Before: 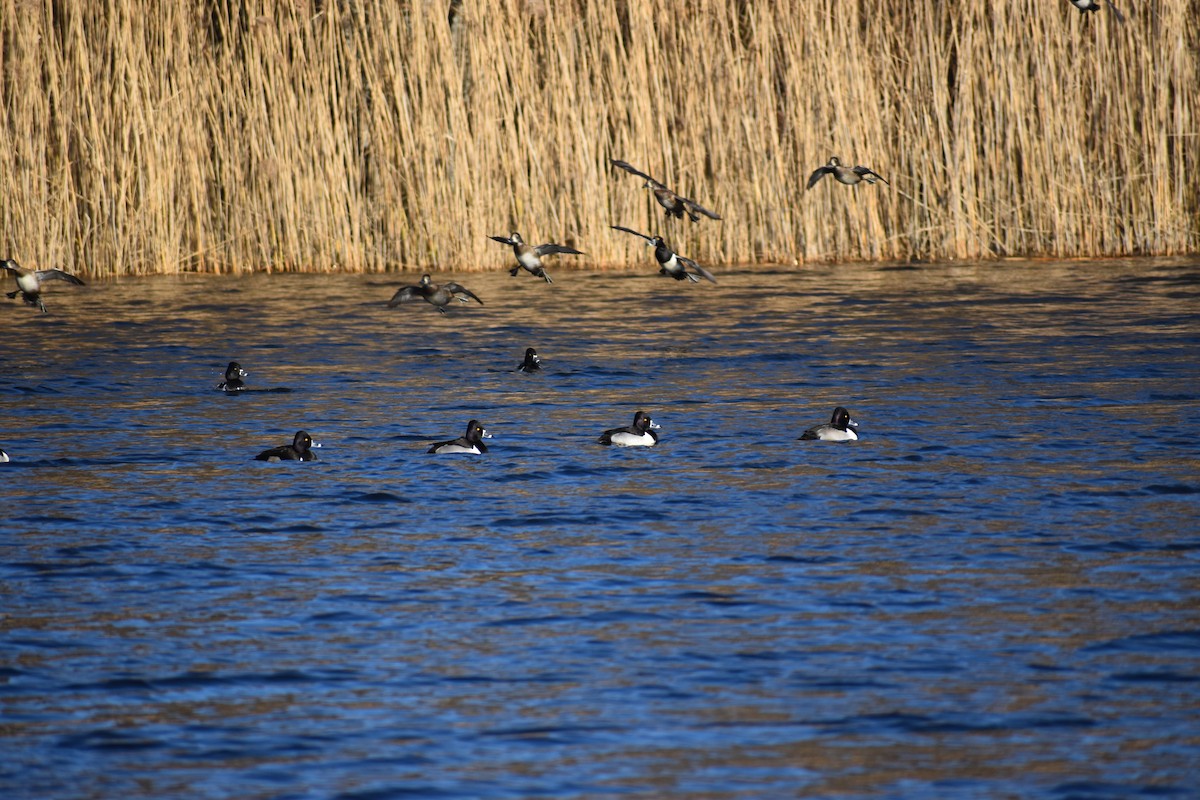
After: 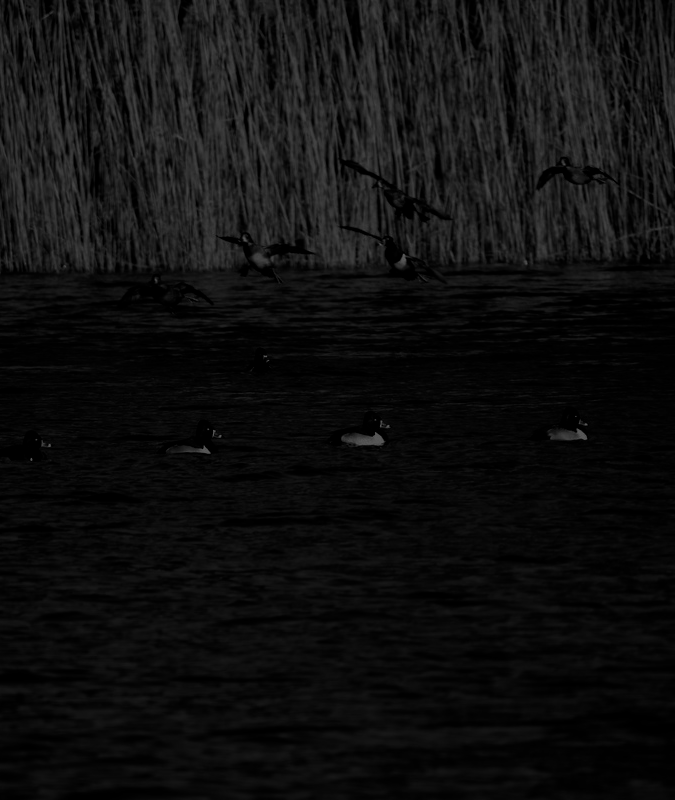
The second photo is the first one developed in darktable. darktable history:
exposure: exposure -1.468 EV, compensate highlight preservation false
filmic rgb: middle gray luminance 21.73%, black relative exposure -14 EV, white relative exposure 2.96 EV, threshold 6 EV, target black luminance 0%, hardness 8.81, latitude 59.69%, contrast 1.208, highlights saturation mix 5%, shadows ↔ highlights balance 41.6%, add noise in highlights 0, color science v3 (2019), use custom middle-gray values true, iterations of high-quality reconstruction 0, contrast in highlights soft, enable highlight reconstruction true
contrast brightness saturation: contrast -0.03, brightness -0.59, saturation -1
crop and rotate: left 22.516%, right 21.234%
